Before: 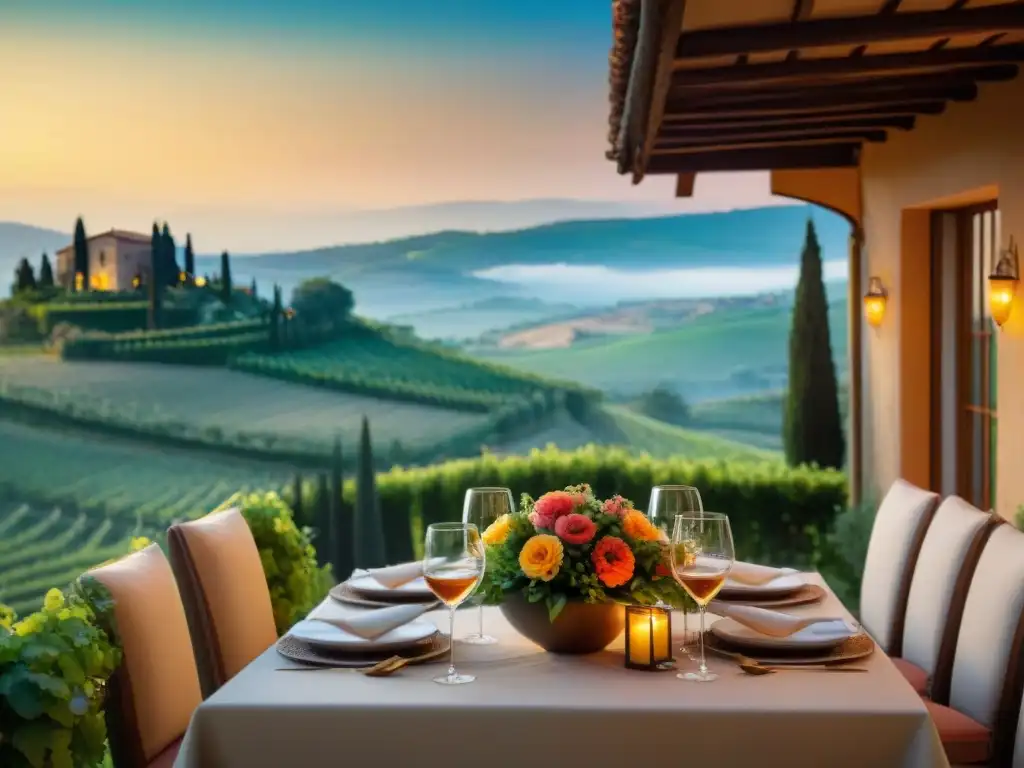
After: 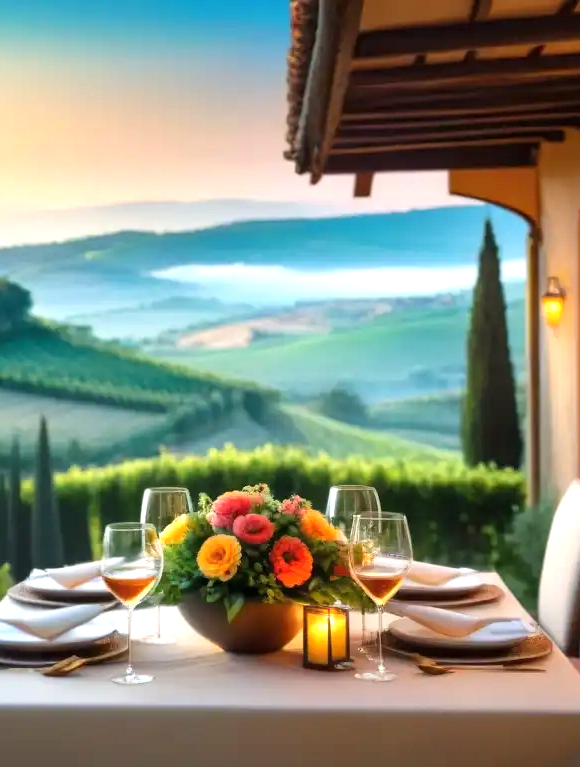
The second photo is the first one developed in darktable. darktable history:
exposure: black level correction 0, exposure 0.7 EV, compensate exposure bias true, compensate highlight preservation false
crop: left 31.458%, top 0%, right 11.876%
